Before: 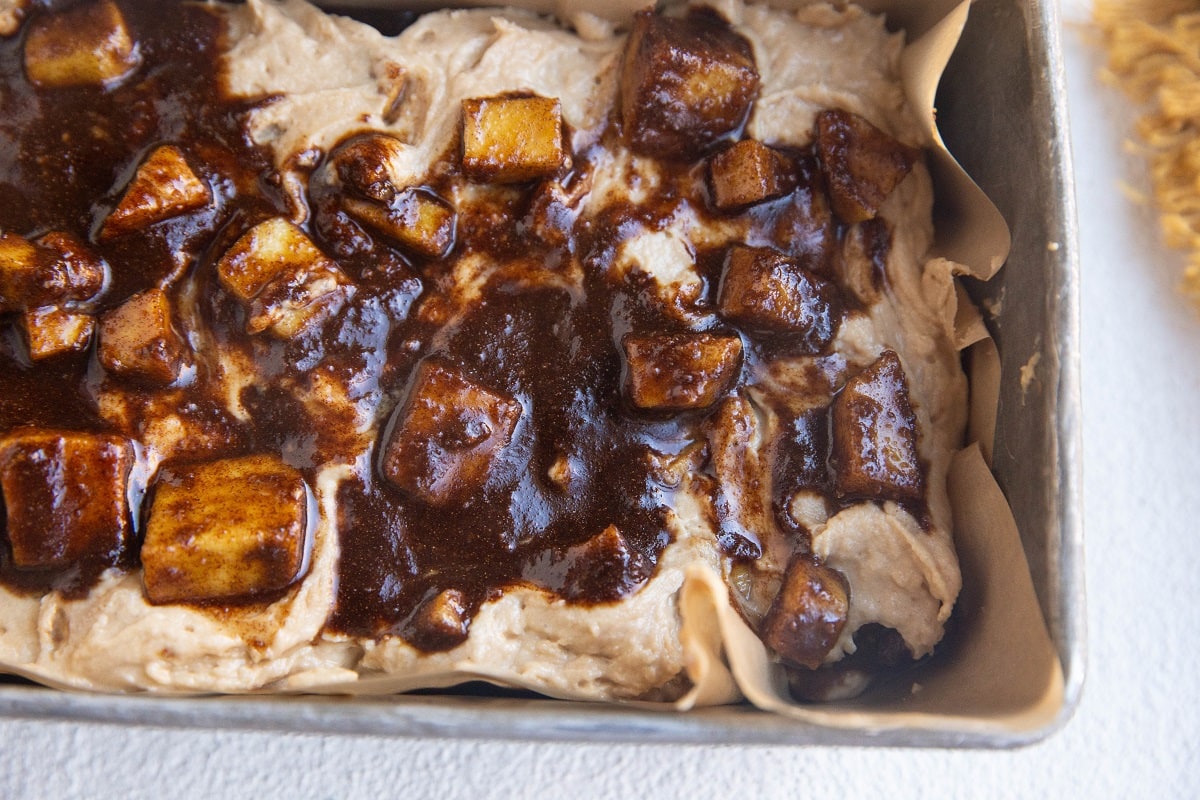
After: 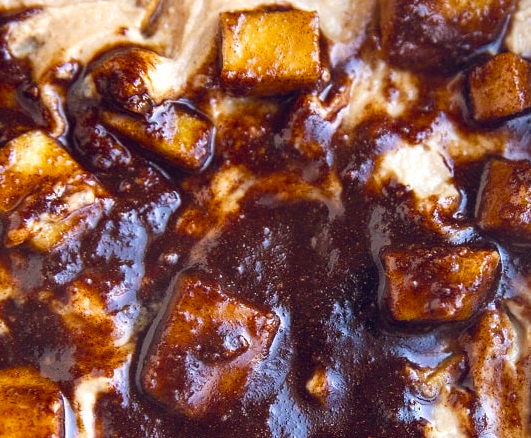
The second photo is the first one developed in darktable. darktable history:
color balance rgb: power › hue 329.66°, global offset › chroma 0.103%, global offset › hue 253.19°, perceptual saturation grading › global saturation 20.062%, perceptual saturation grading › highlights -19.961%, perceptual saturation grading › shadows 29.806%, perceptual brilliance grading › highlights 10.276%, perceptual brilliance grading › mid-tones 4.802%, global vibrance 14.686%
crop: left 20.243%, top 10.902%, right 35.442%, bottom 34.269%
